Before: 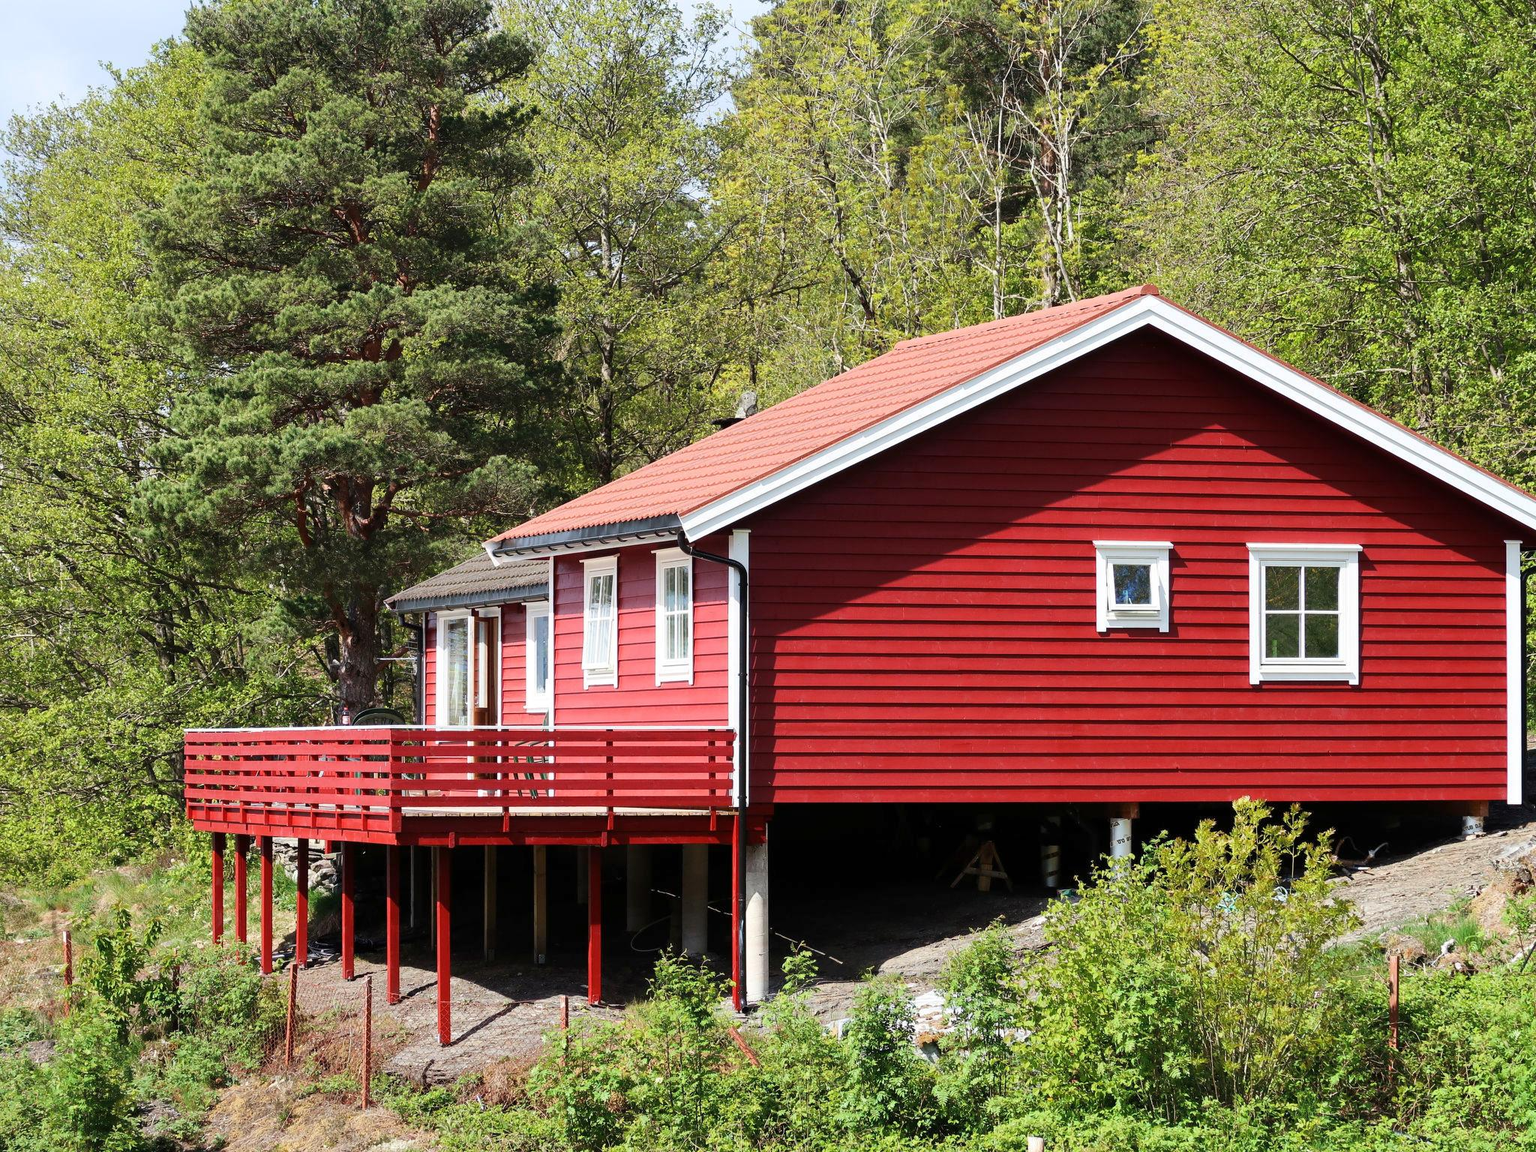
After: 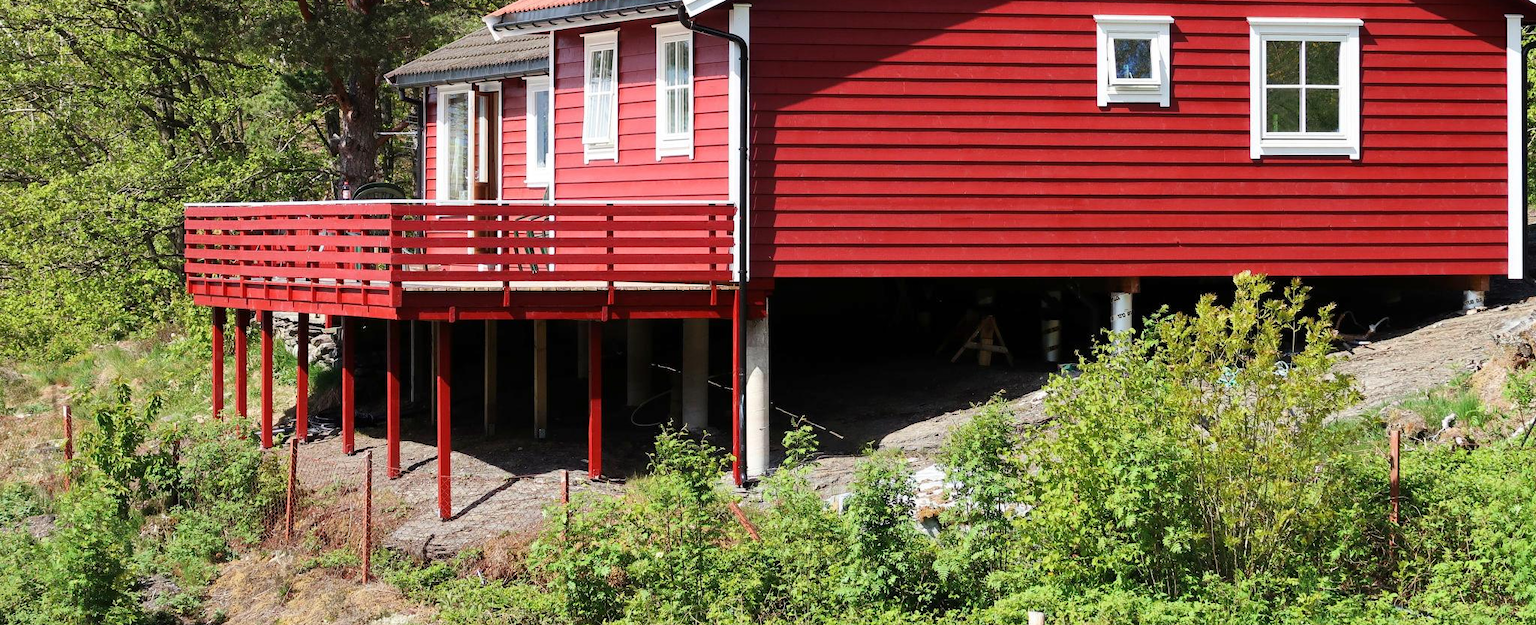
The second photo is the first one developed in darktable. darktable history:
crop and rotate: top 45.668%, right 0.024%
